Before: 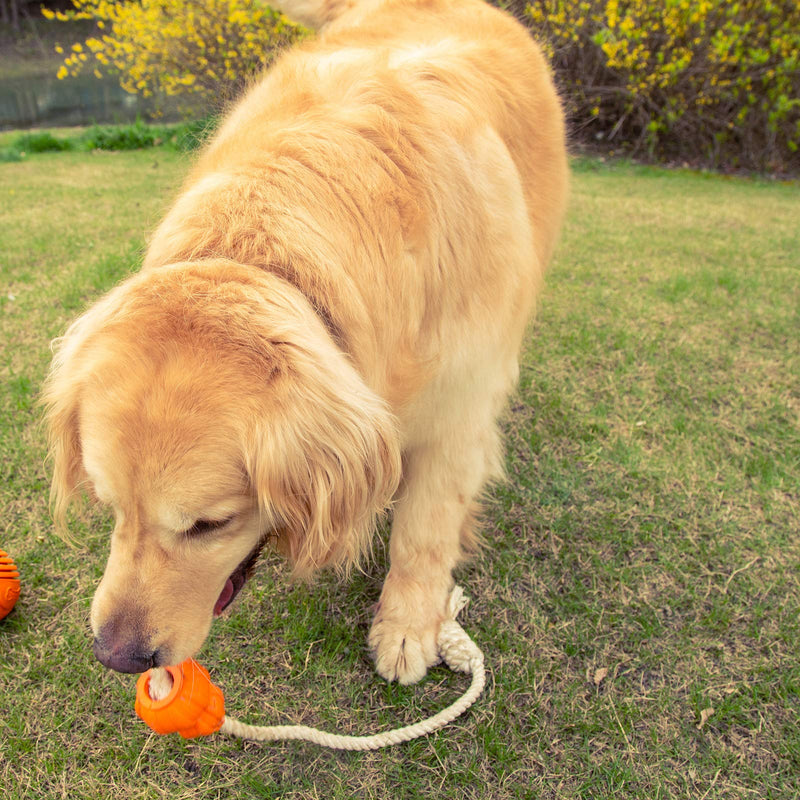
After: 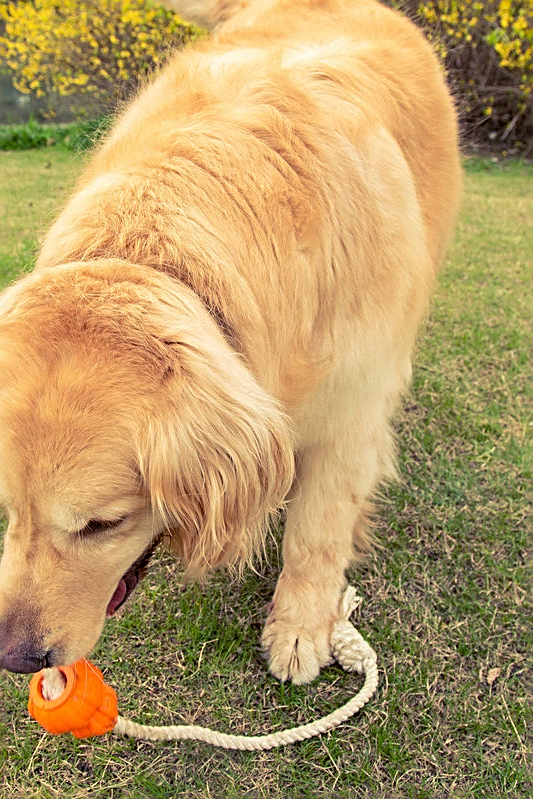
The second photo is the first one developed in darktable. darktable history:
crop and rotate: left 13.537%, right 19.796%
sharpen: radius 2.676, amount 0.669
